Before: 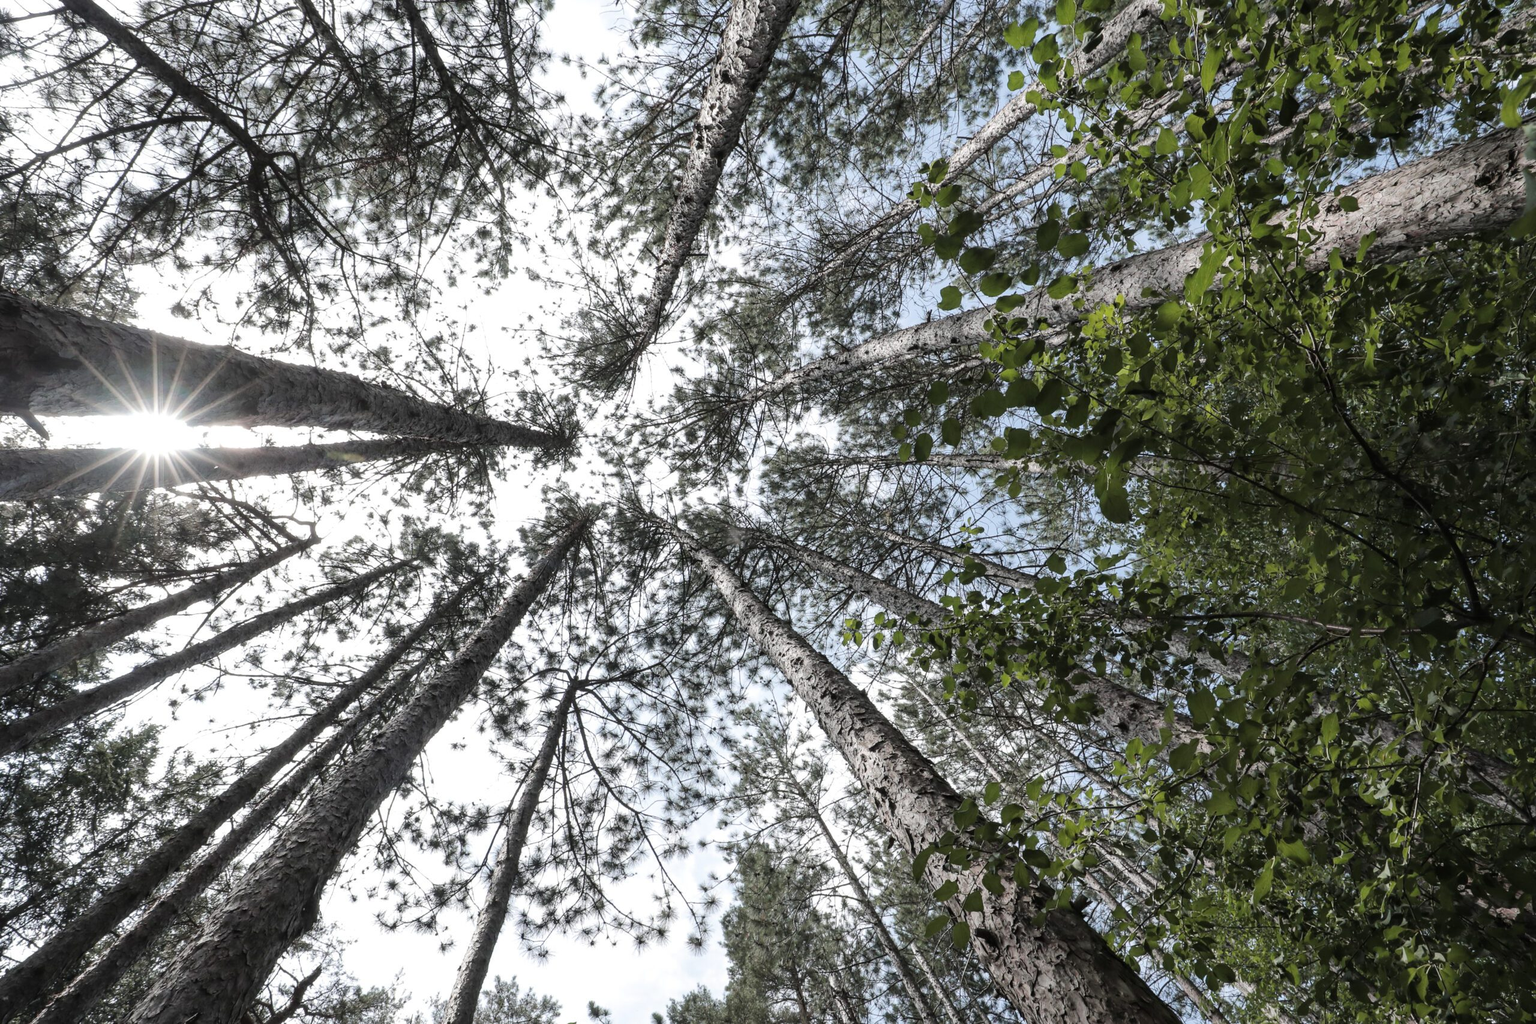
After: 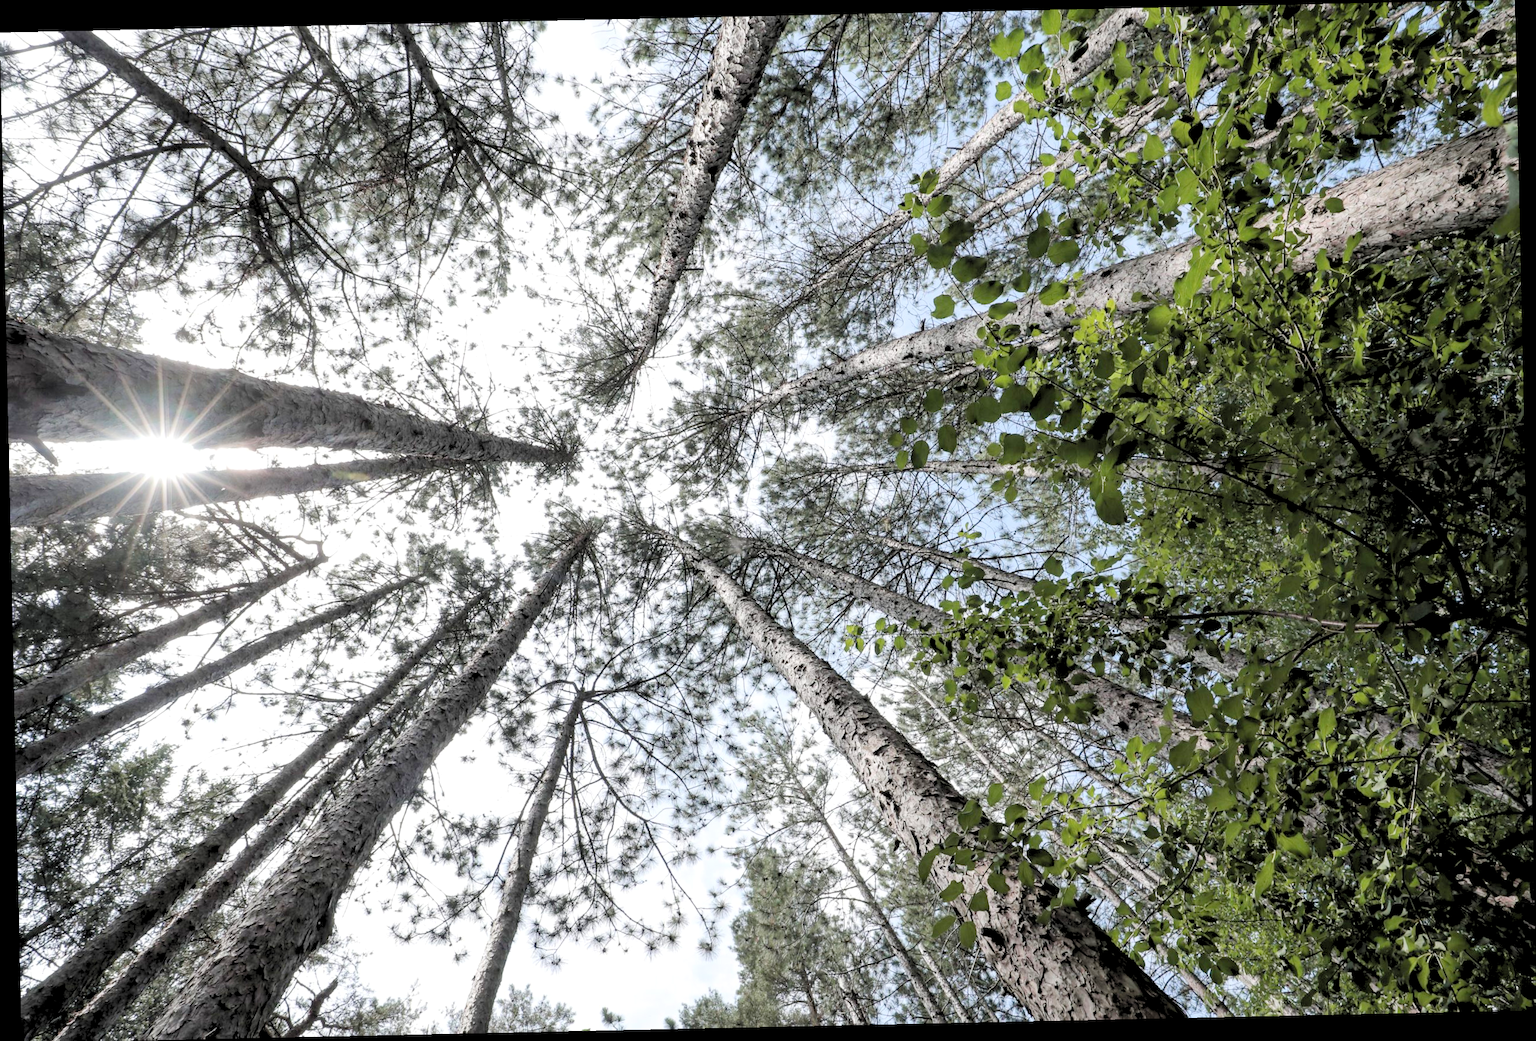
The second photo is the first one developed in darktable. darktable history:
rotate and perspective: rotation -1.24°, automatic cropping off
levels: levels [0.093, 0.434, 0.988]
